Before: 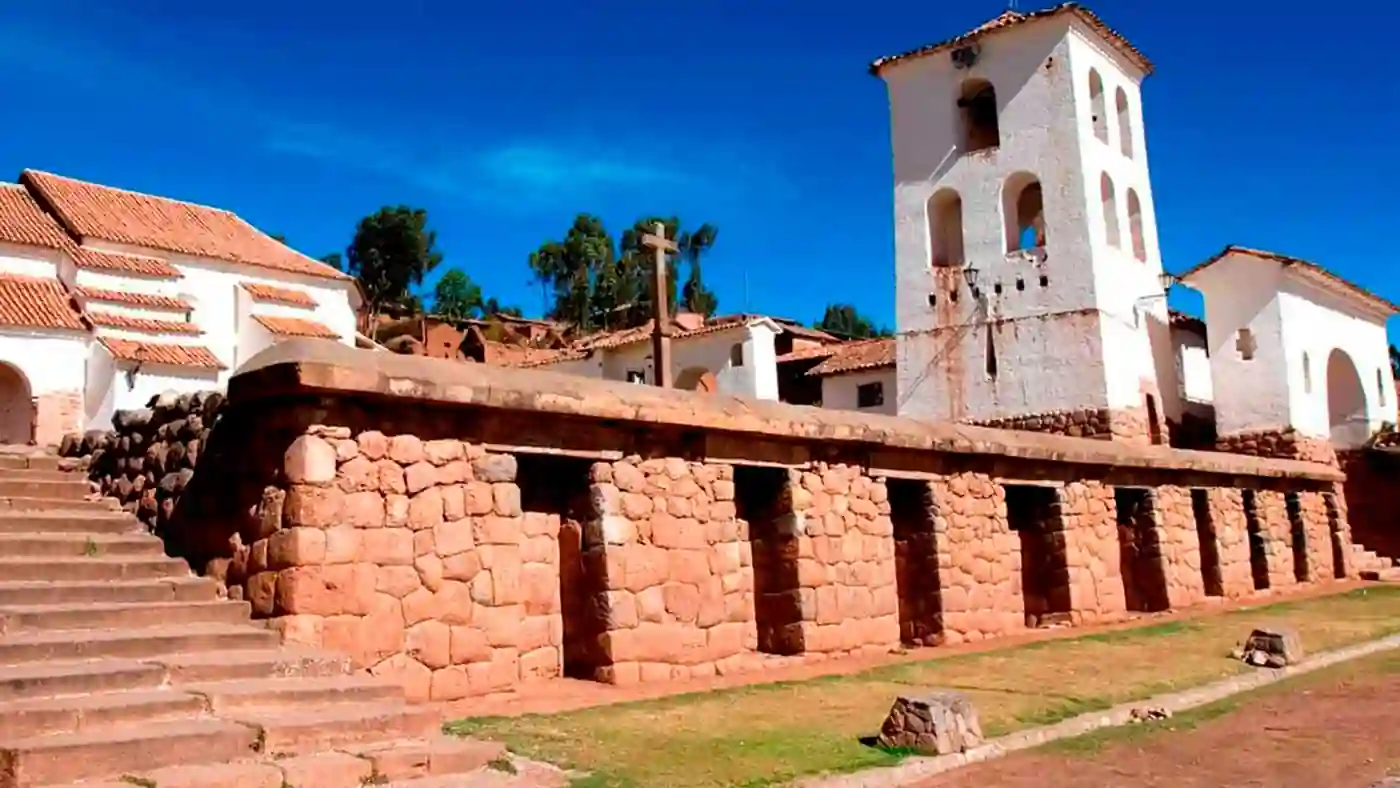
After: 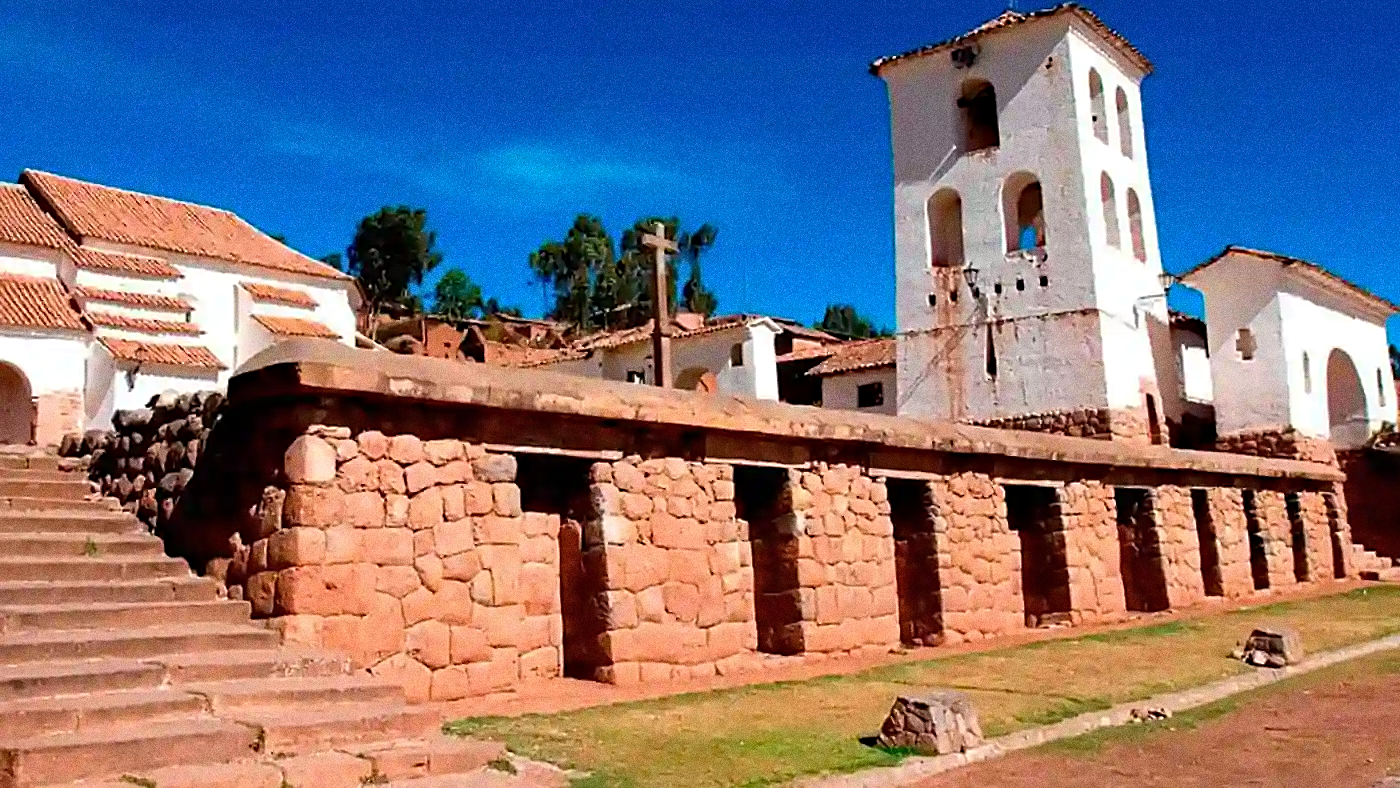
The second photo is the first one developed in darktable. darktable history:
grain: coarseness 0.09 ISO, strength 40%
sharpen: on, module defaults
haze removal: compatibility mode true, adaptive false
color balance rgb: perceptual saturation grading › global saturation -3%
